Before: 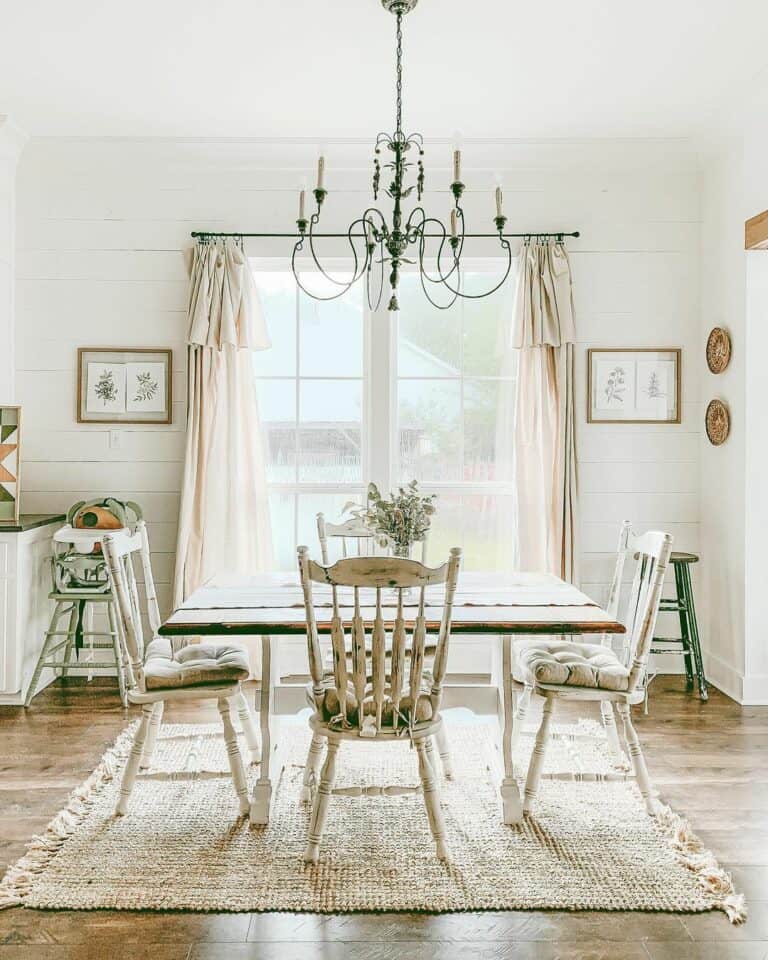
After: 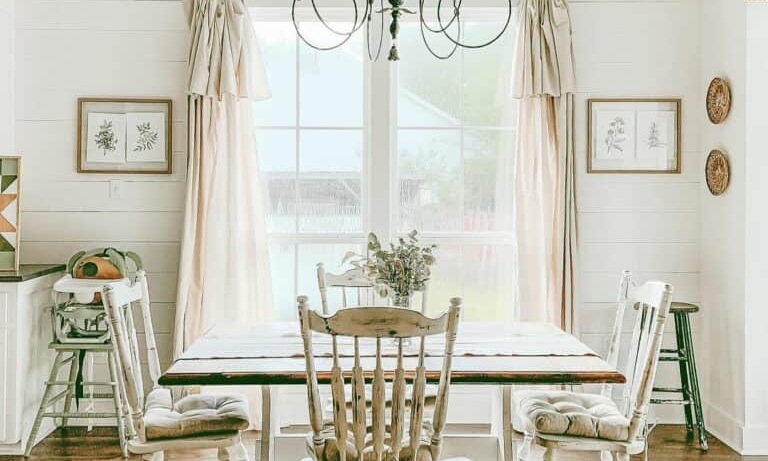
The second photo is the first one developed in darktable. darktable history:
crop and rotate: top 26.145%, bottom 25.733%
